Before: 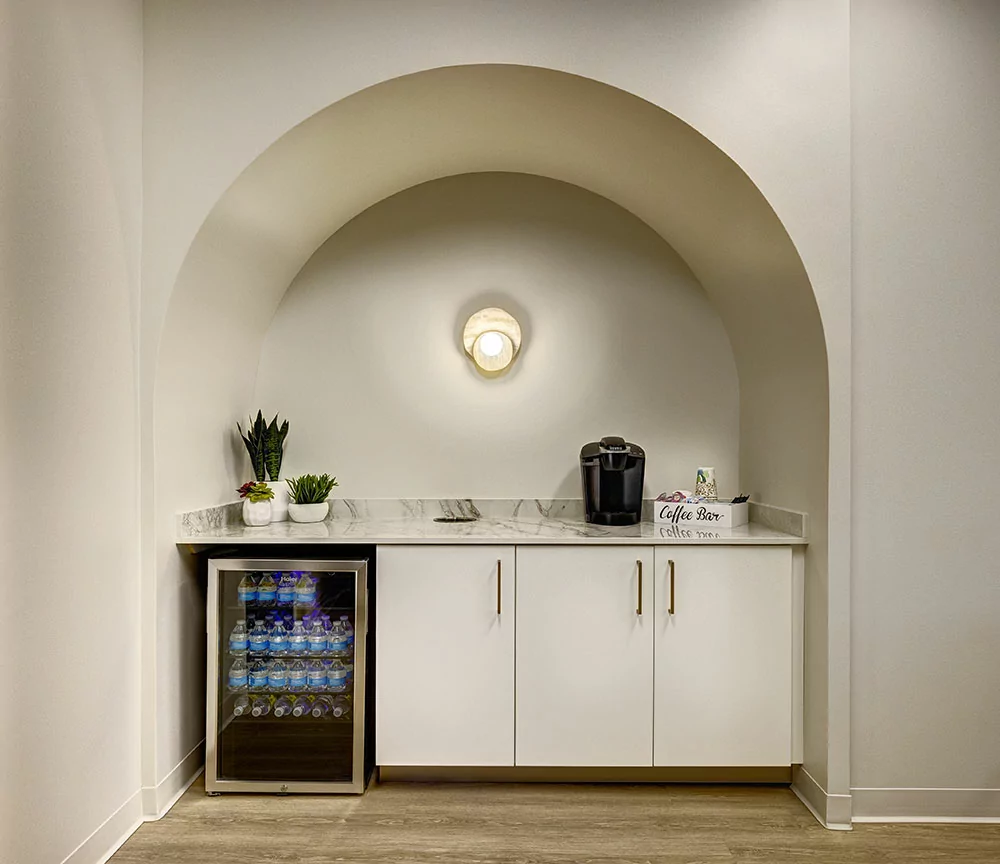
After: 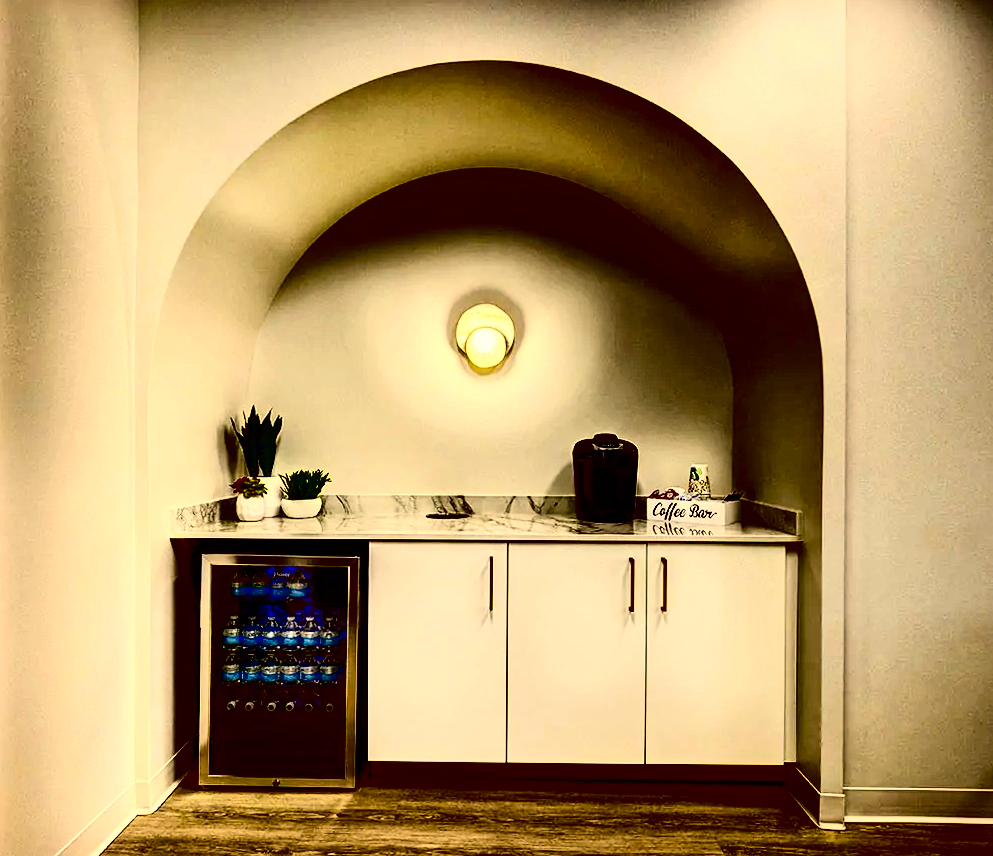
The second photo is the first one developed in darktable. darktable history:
local contrast: mode bilateral grid, contrast 20, coarseness 50, detail 171%, midtone range 0.2
white balance: red 1.045, blue 0.932
contrast brightness saturation: contrast 0.77, brightness -1, saturation 1
rotate and perspective: rotation 0.192°, lens shift (horizontal) -0.015, crop left 0.005, crop right 0.996, crop top 0.006, crop bottom 0.99
